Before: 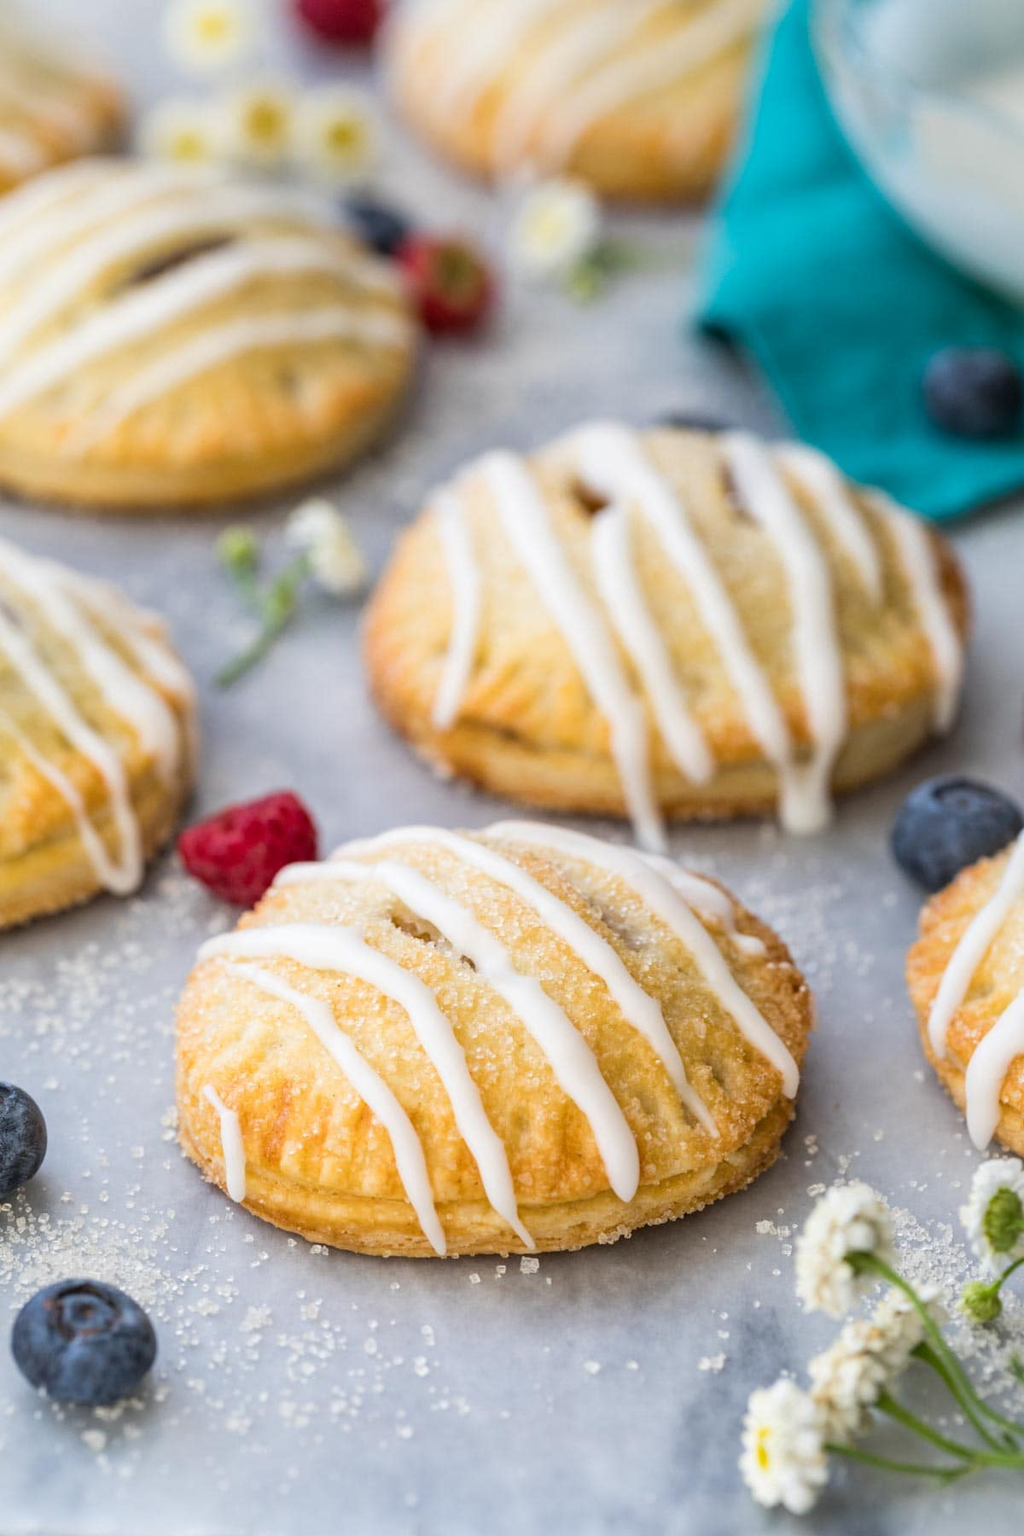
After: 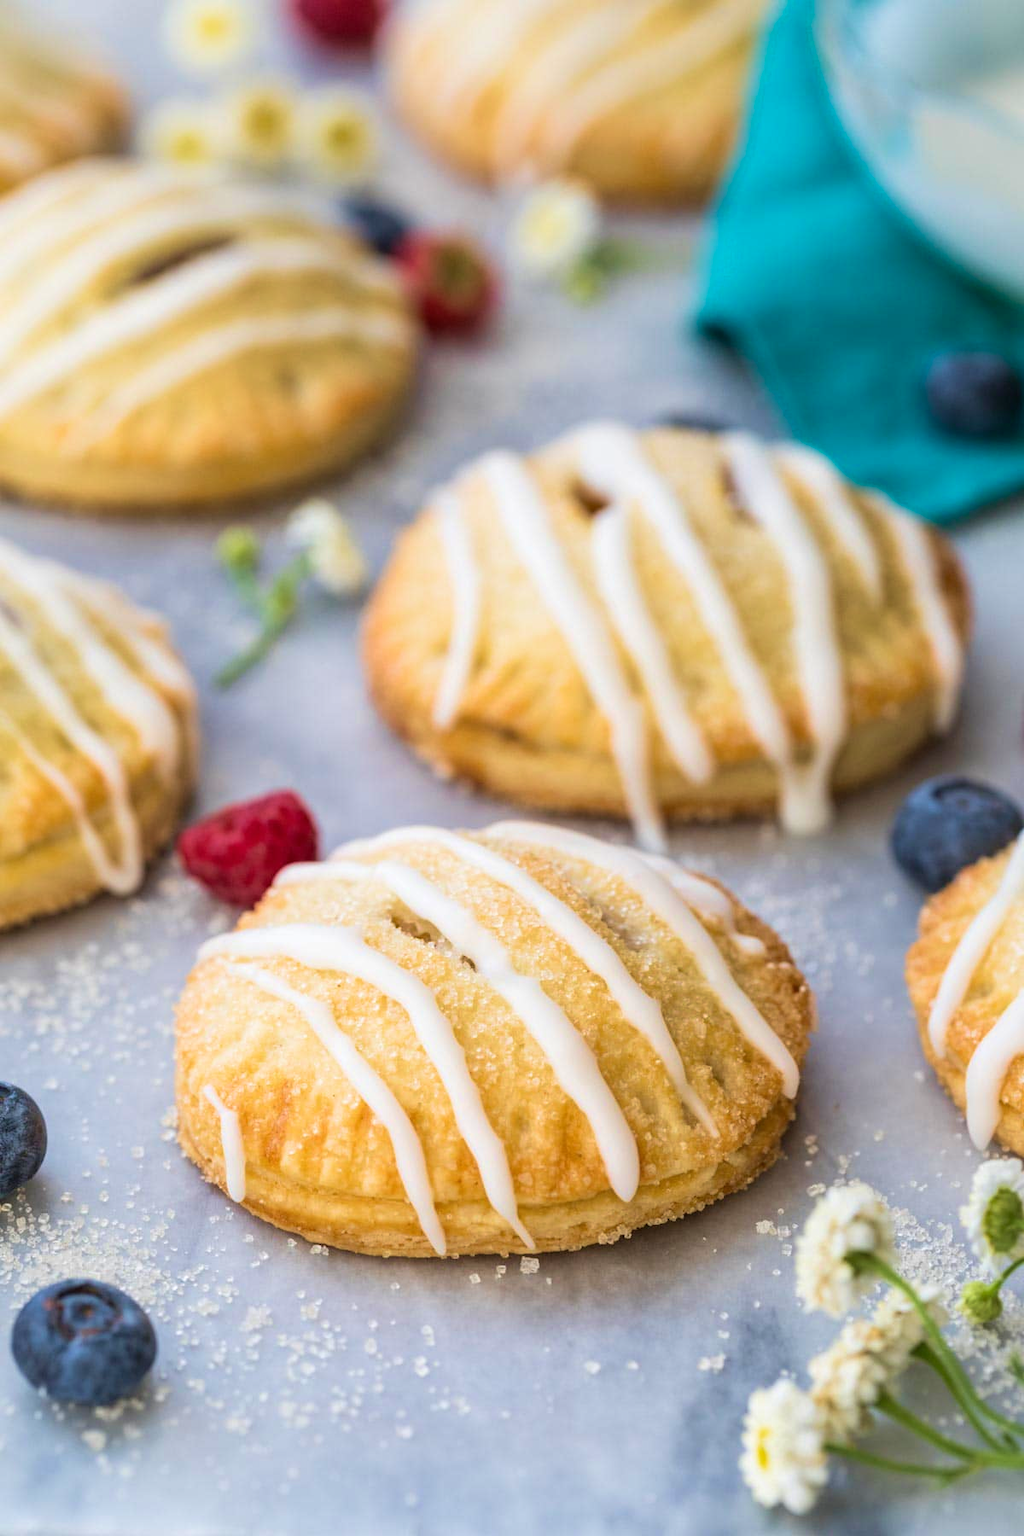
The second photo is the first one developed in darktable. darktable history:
velvia: strength 44.99%
